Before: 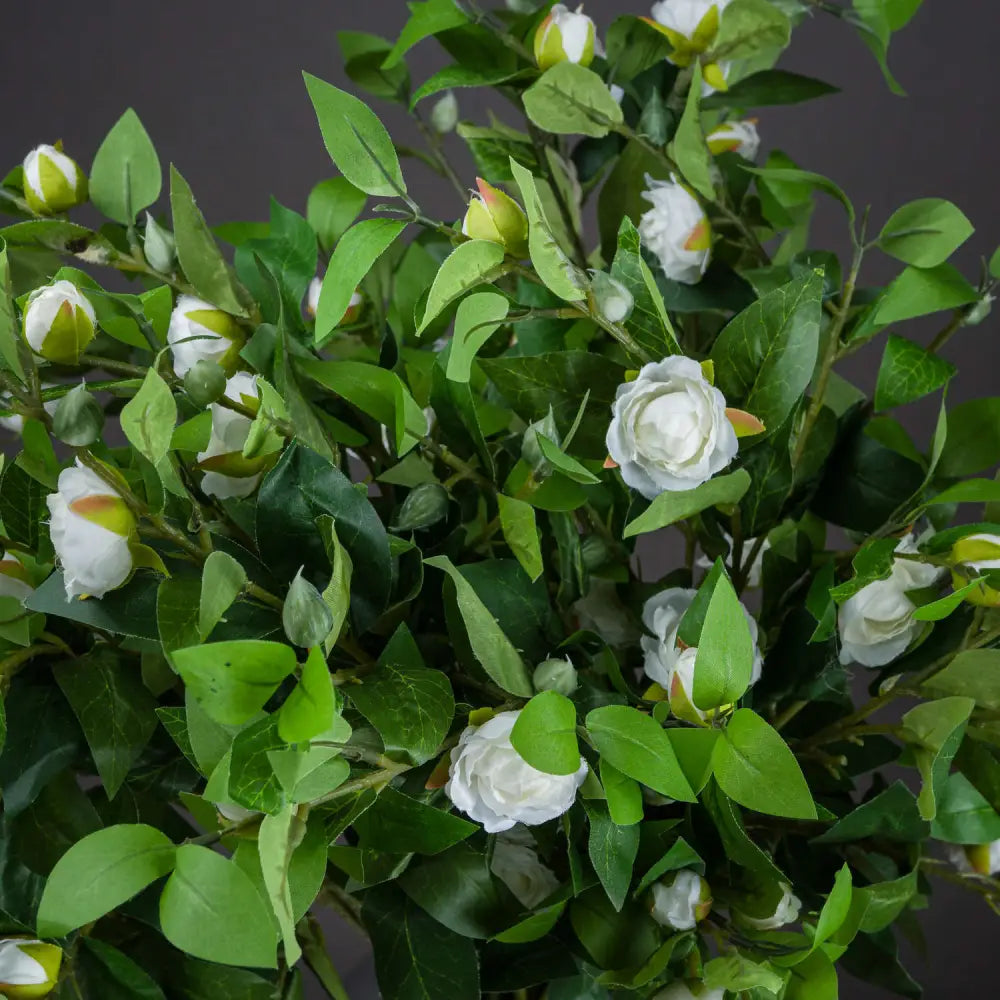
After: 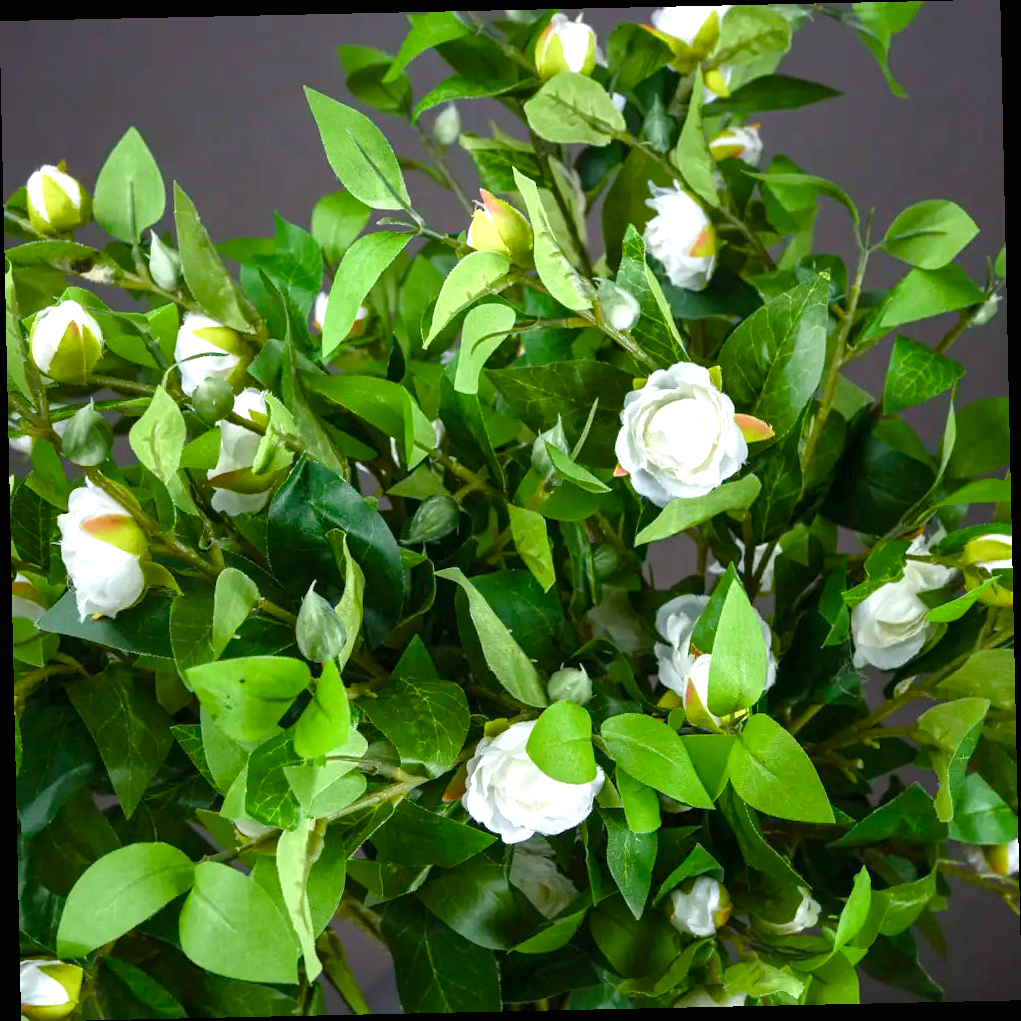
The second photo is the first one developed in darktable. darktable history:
exposure: black level correction 0, exposure 1 EV, compensate exposure bias true, compensate highlight preservation false
color balance rgb: perceptual saturation grading › global saturation 20%, perceptual saturation grading › highlights -25%, perceptual saturation grading › shadows 50%
rotate and perspective: rotation -1.24°, automatic cropping off
